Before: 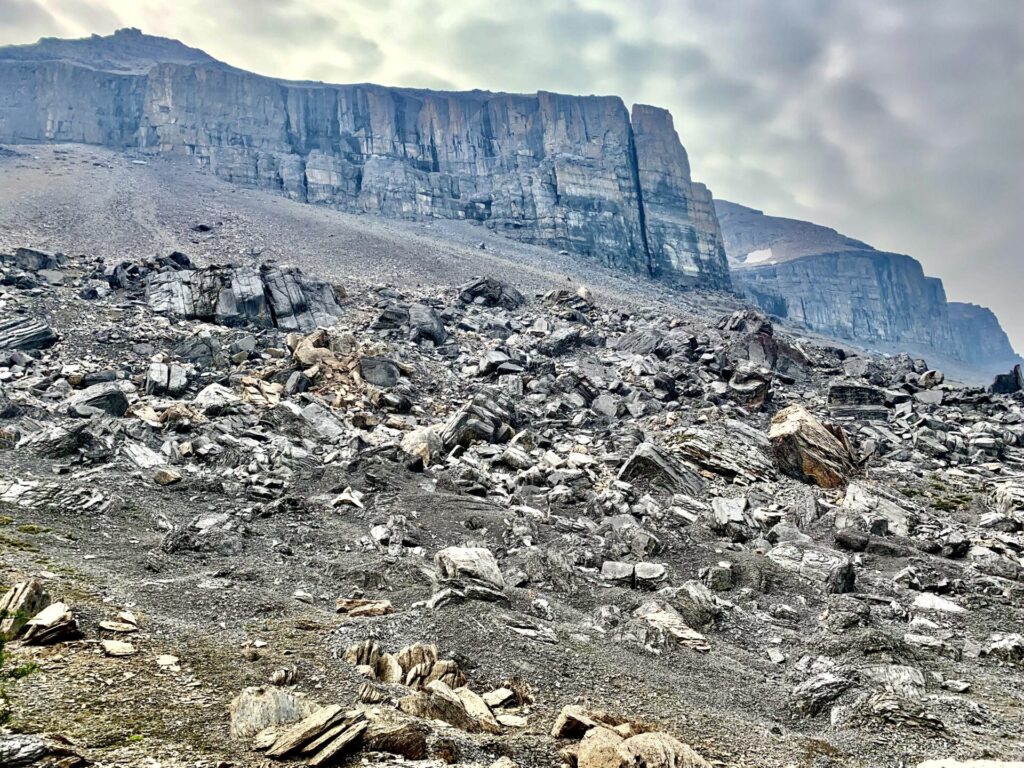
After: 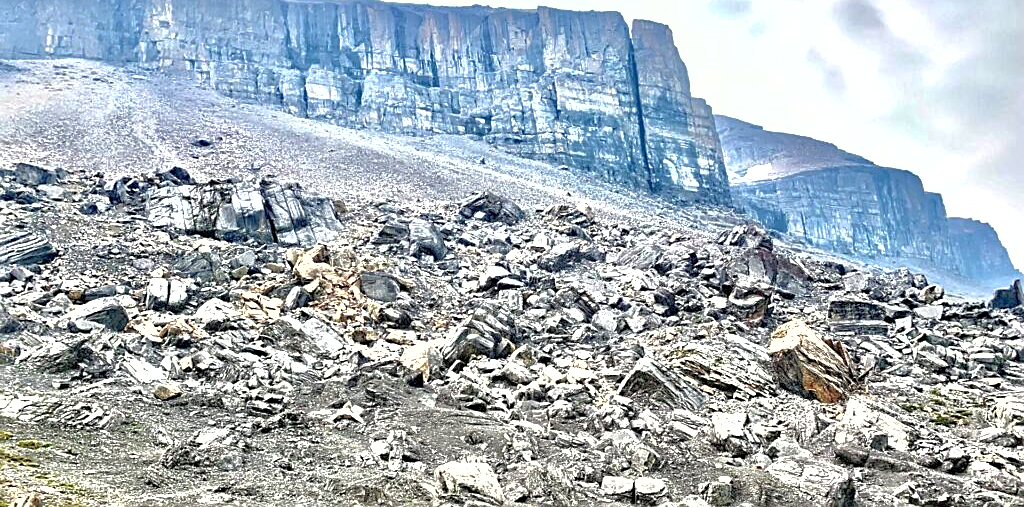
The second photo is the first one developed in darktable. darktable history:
crop: top 11.173%, bottom 22.716%
exposure: black level correction 0, exposure 1.123 EV, compensate highlight preservation false
shadows and highlights: on, module defaults
sharpen: on, module defaults
